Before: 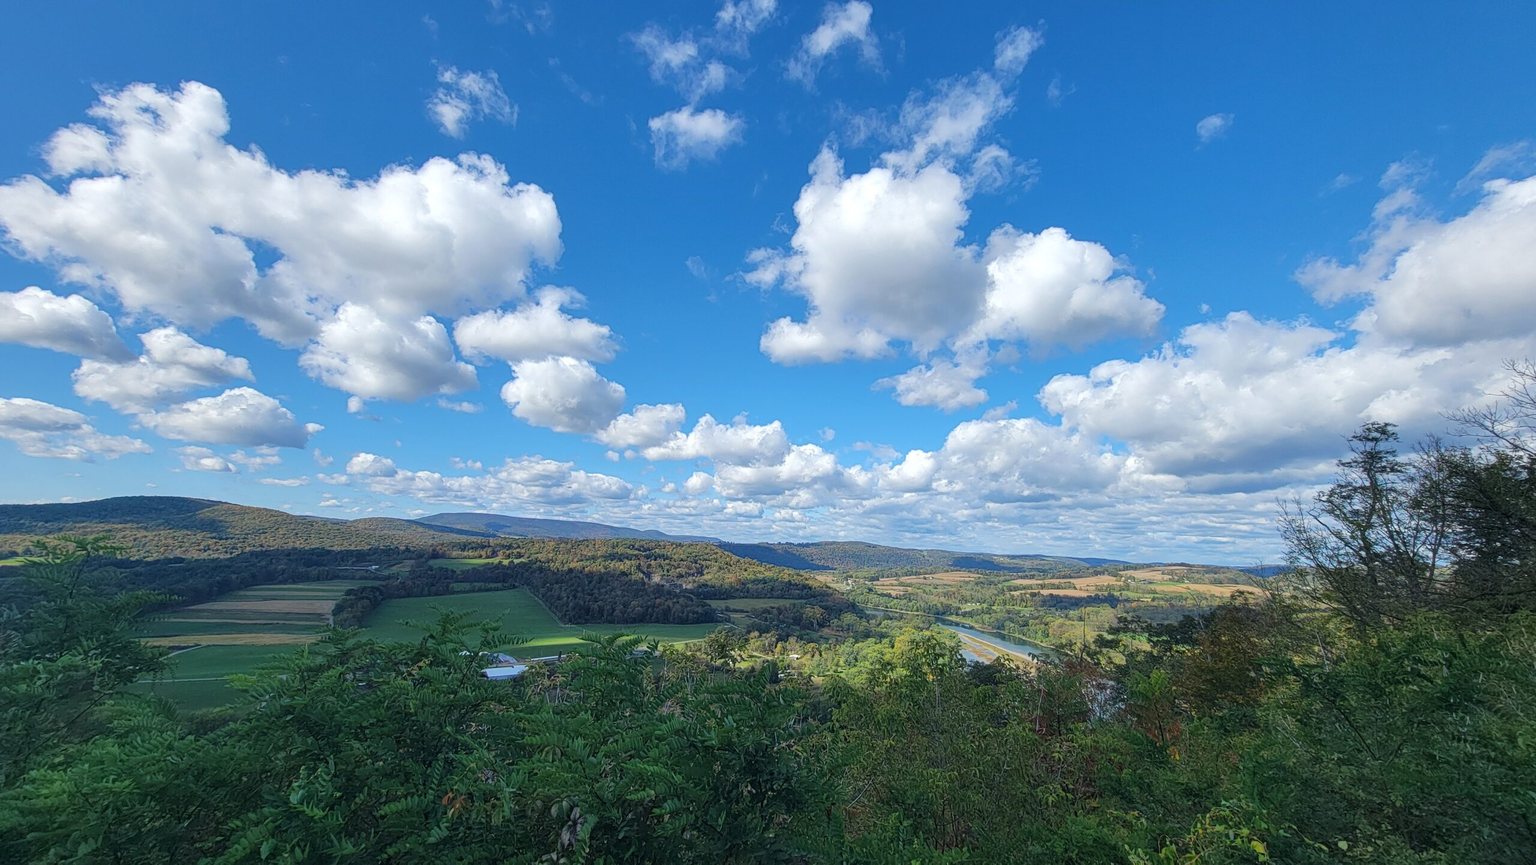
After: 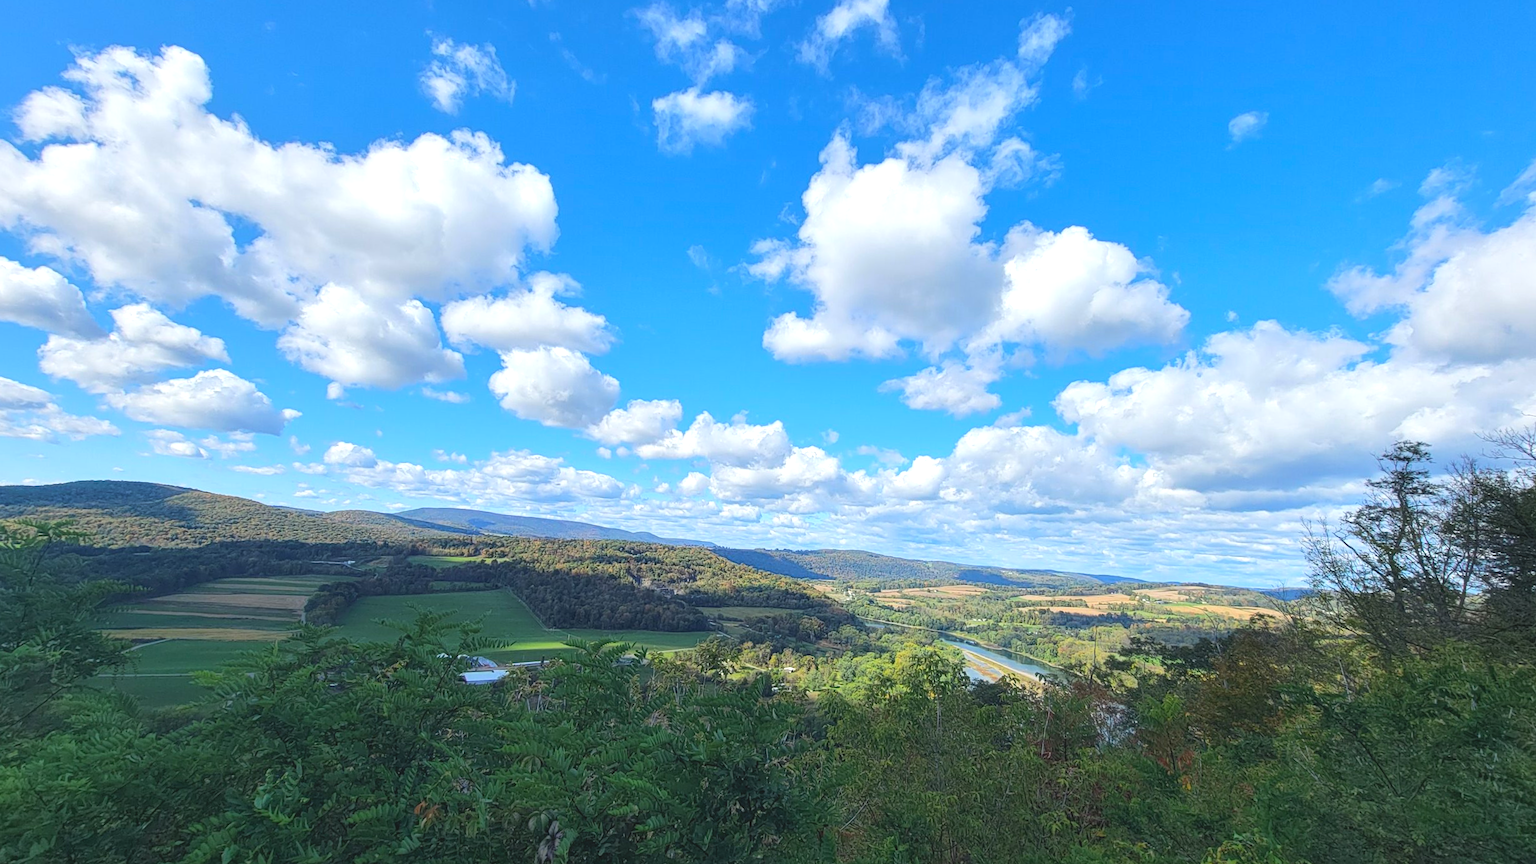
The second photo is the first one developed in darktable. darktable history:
exposure: compensate highlight preservation false
crop and rotate: angle -1.69°
tone equalizer: -8 EV 0.001 EV, -7 EV -0.002 EV, -6 EV 0.002 EV, -5 EV -0.03 EV, -4 EV -0.116 EV, -3 EV -0.169 EV, -2 EV 0.24 EV, -1 EV 0.702 EV, +0 EV 0.493 EV
contrast brightness saturation: contrast -0.1, brightness 0.05, saturation 0.08
